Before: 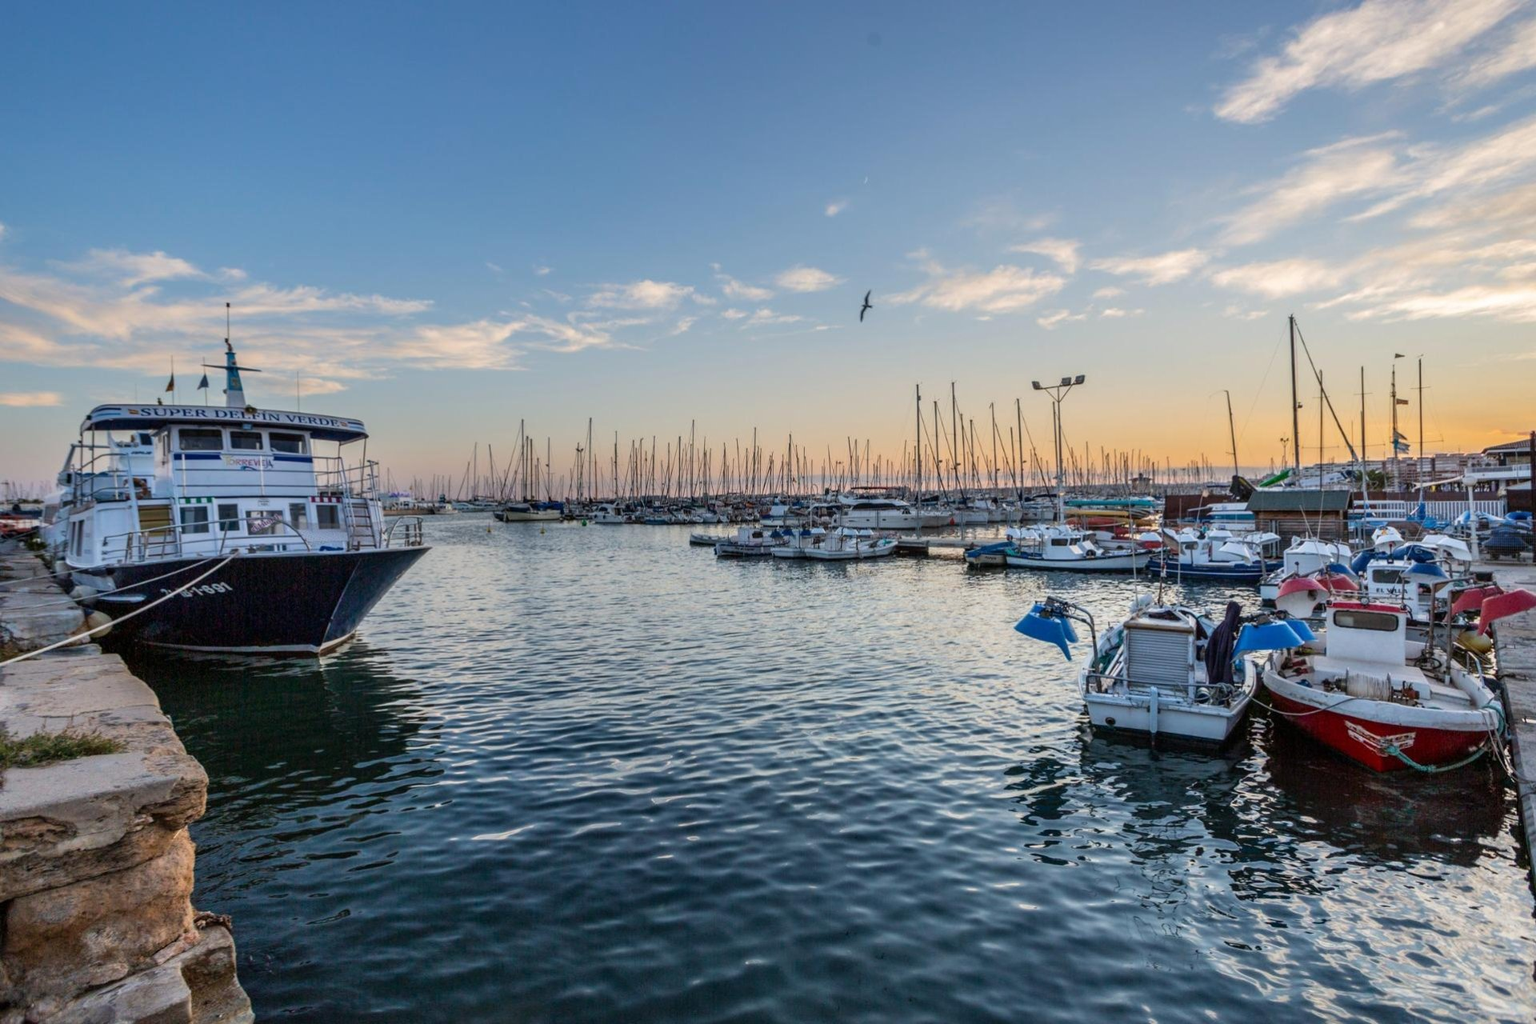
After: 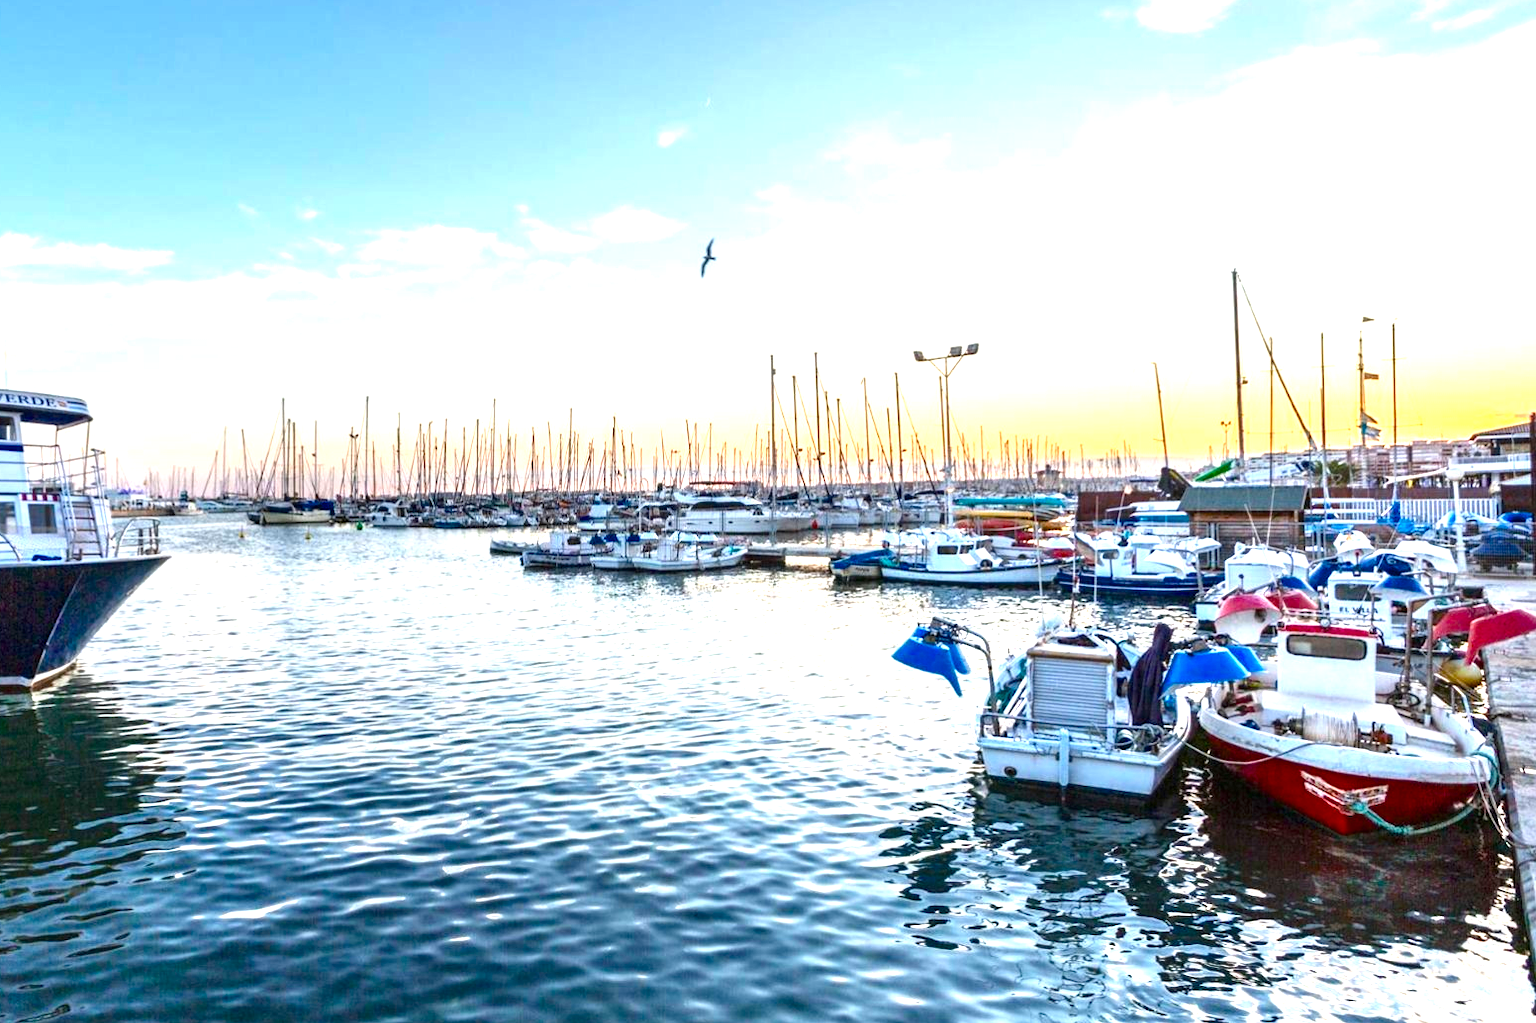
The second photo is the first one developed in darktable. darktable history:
crop: left 19.159%, top 9.58%, bottom 9.58%
exposure: black level correction 0, exposure 1.379 EV, compensate exposure bias true, compensate highlight preservation false
color balance rgb: linear chroma grading › shadows 16%, perceptual saturation grading › global saturation 8%, perceptual saturation grading › shadows 4%, perceptual brilliance grading › global brilliance 2%, perceptual brilliance grading › highlights 8%, perceptual brilliance grading › shadows -4%, global vibrance 16%, saturation formula JzAzBz (2021)
